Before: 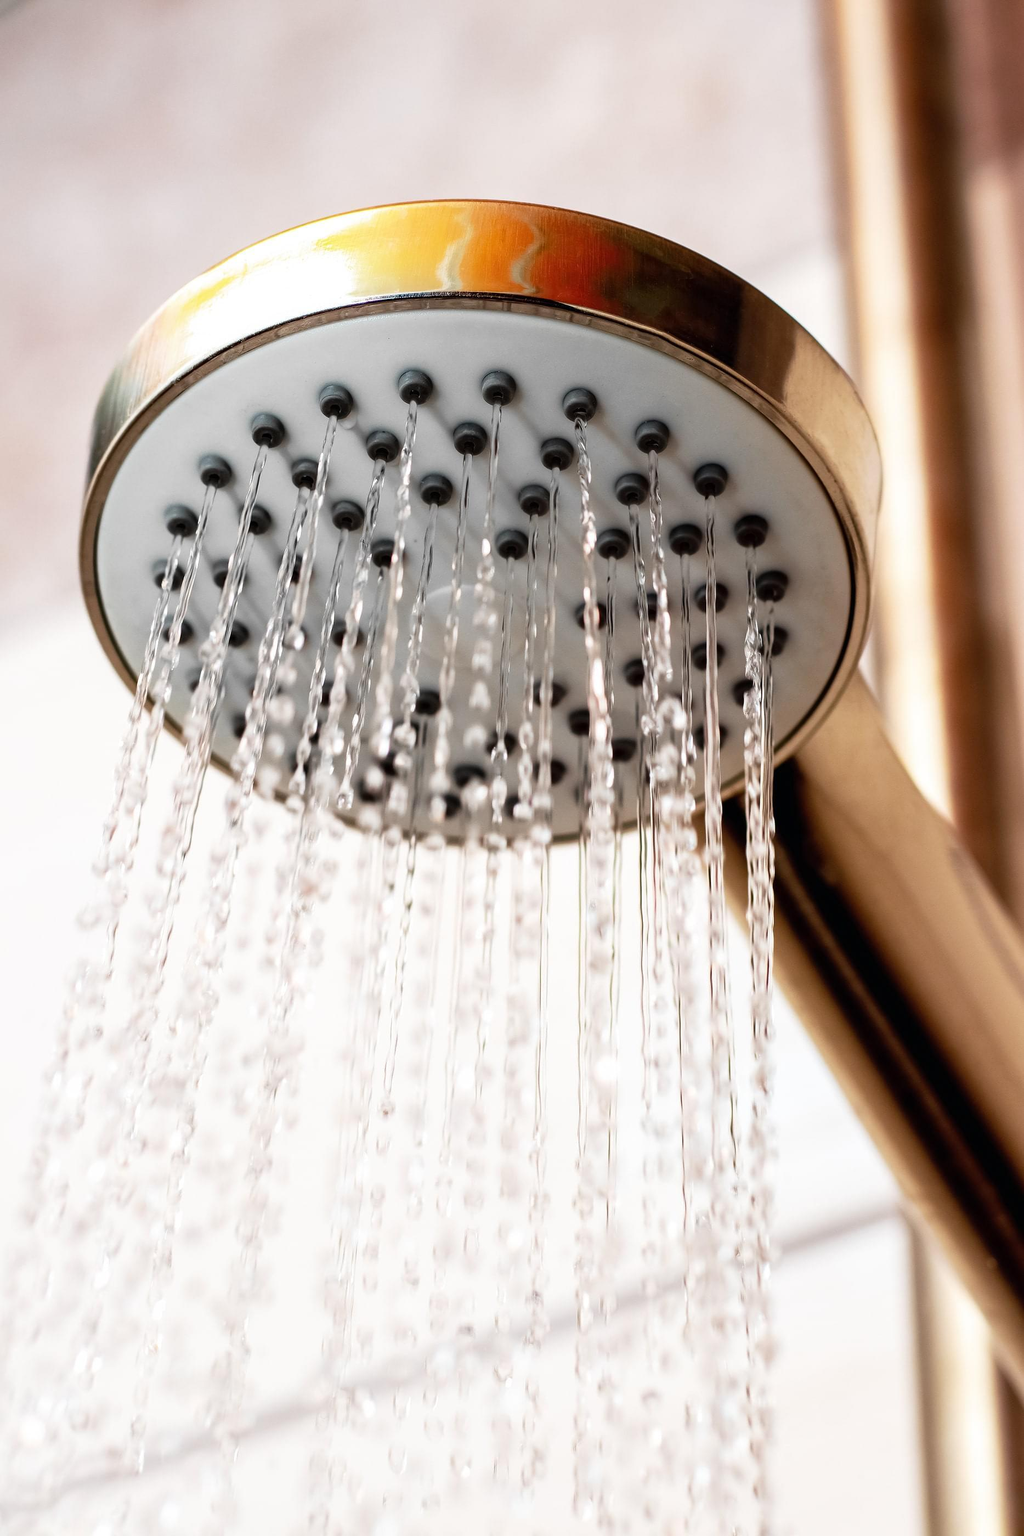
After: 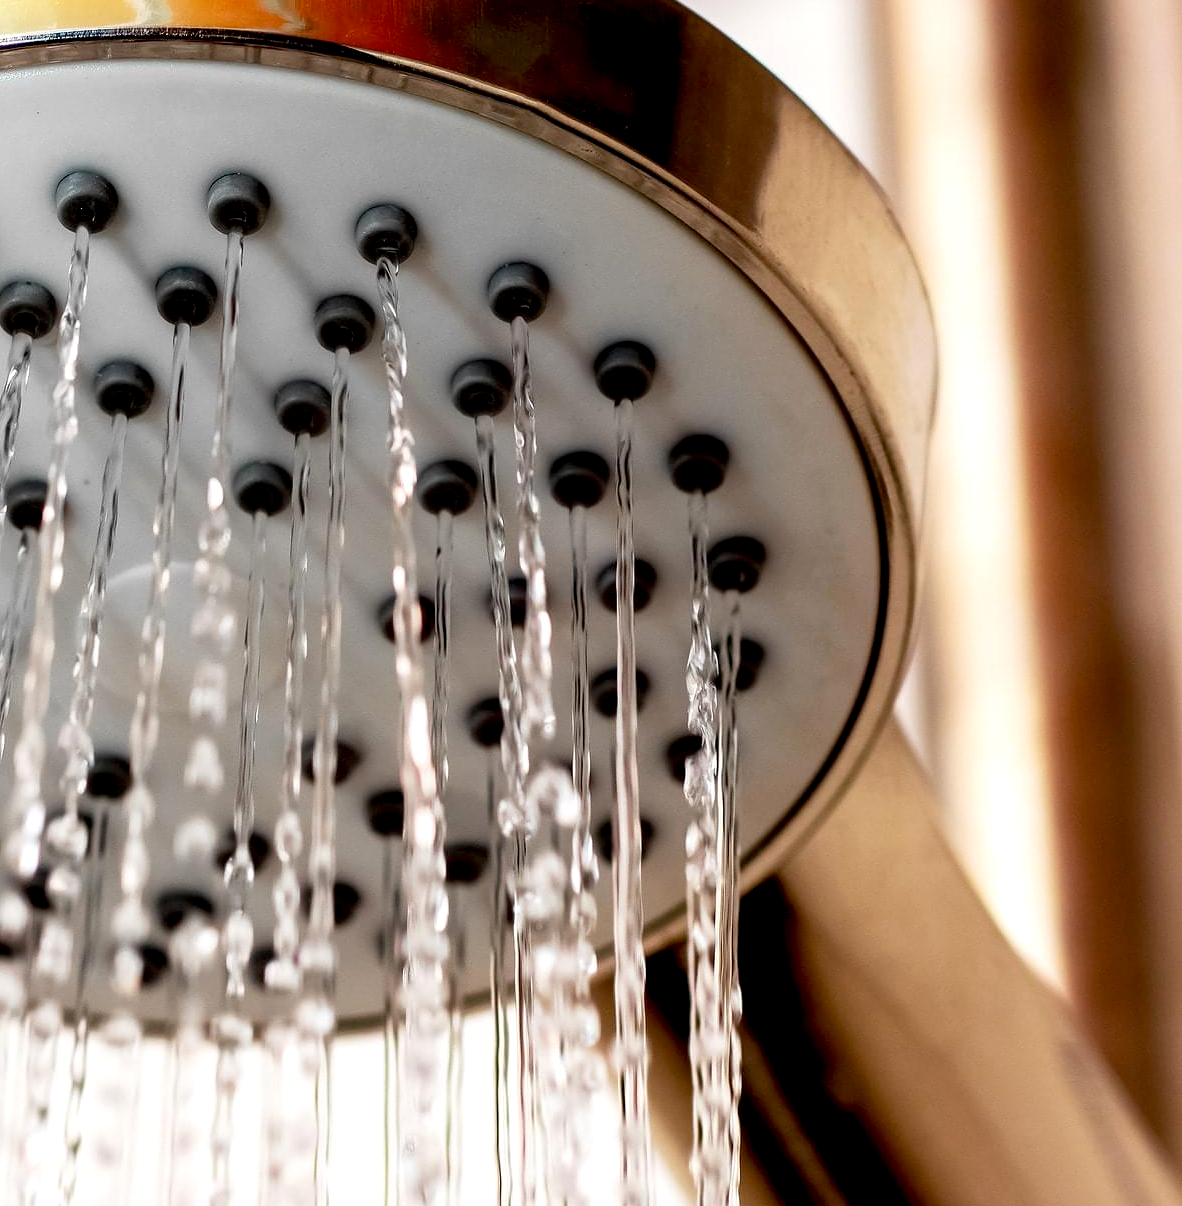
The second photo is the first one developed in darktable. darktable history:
exposure: black level correction 0.008, exposure 0.092 EV, compensate highlight preservation false
crop: left 35.993%, top 18.002%, right 0.685%, bottom 38.901%
